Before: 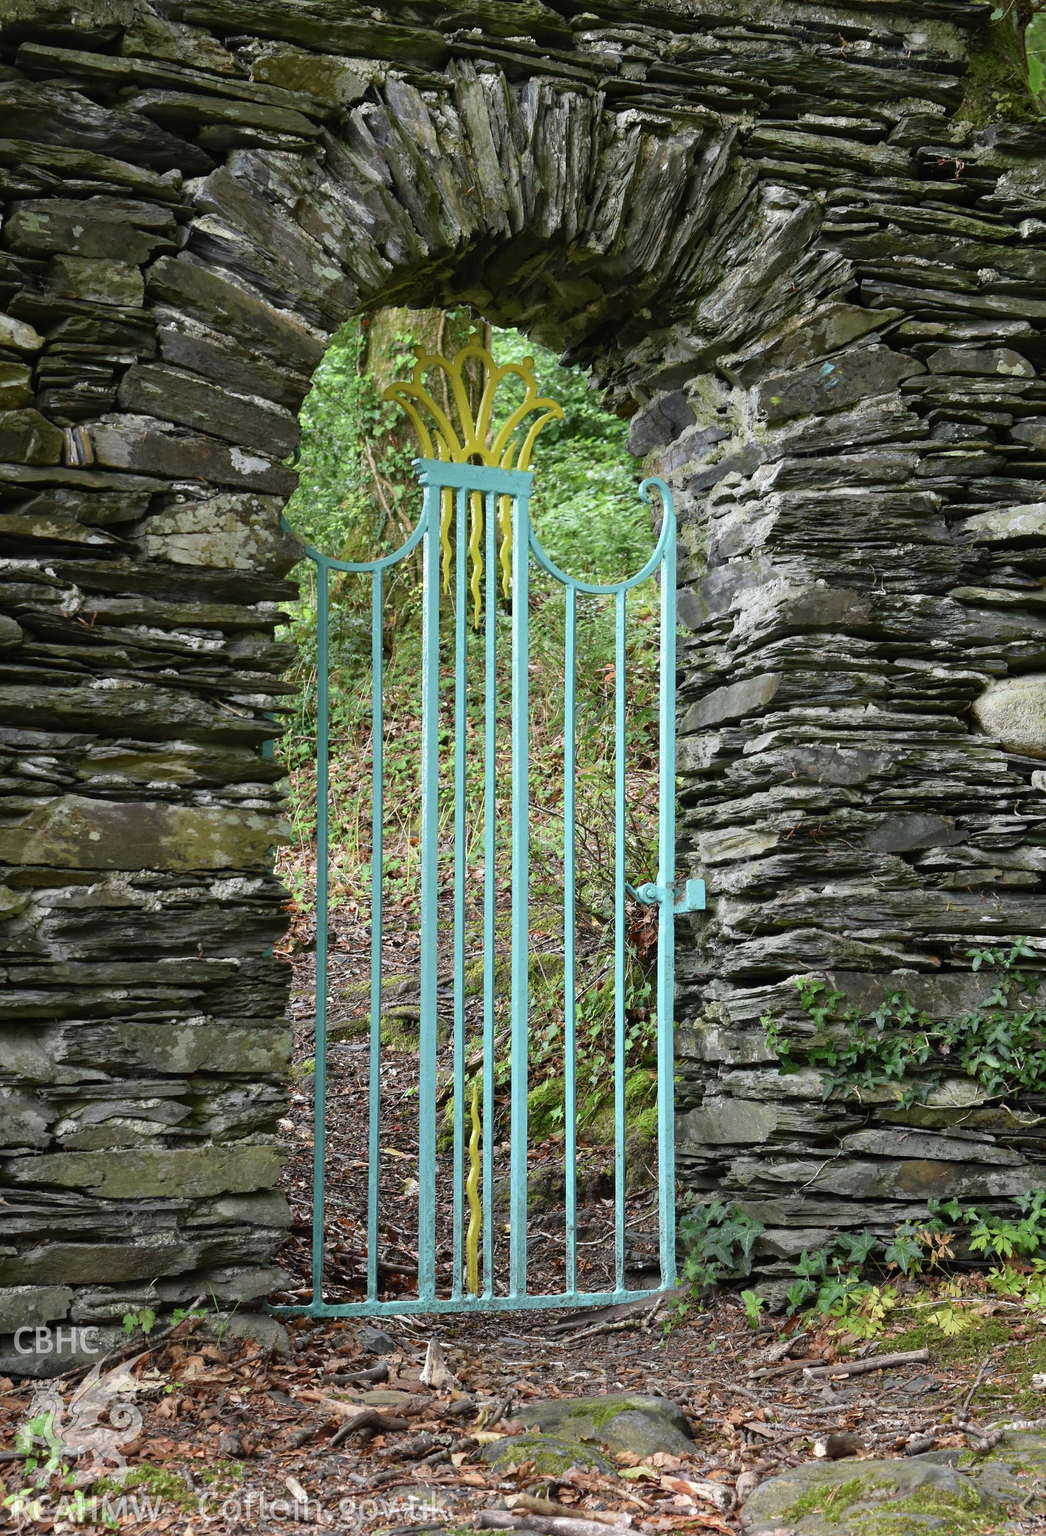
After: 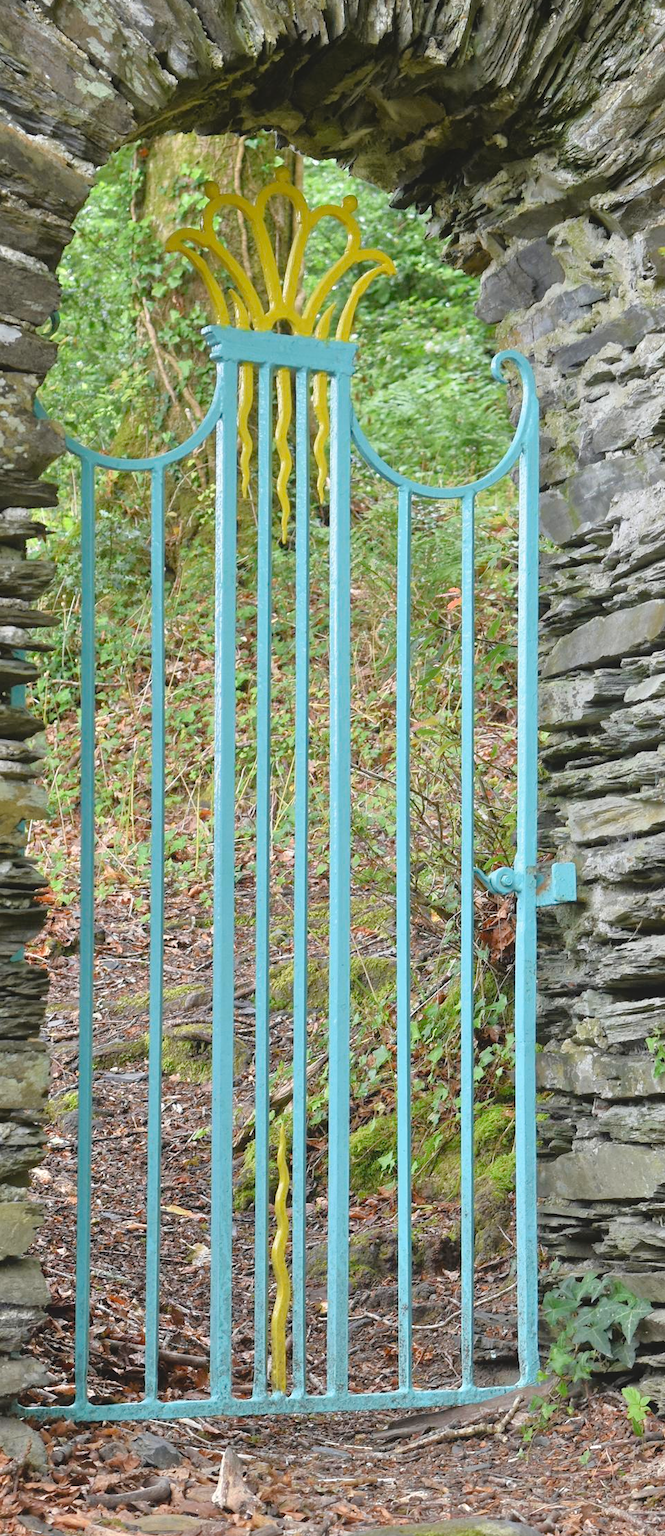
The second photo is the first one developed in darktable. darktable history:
crop and rotate: angle 0.011°, left 24.311%, top 13.226%, right 25.799%, bottom 8.348%
color correction: highlights b* -0.027
tone equalizer: -7 EV 0.164 EV, -6 EV 0.601 EV, -5 EV 1.12 EV, -4 EV 1.32 EV, -3 EV 1.13 EV, -2 EV 0.6 EV, -1 EV 0.167 EV, mask exposure compensation -0.515 EV
local contrast: highlights 68%, shadows 65%, detail 81%, midtone range 0.331
